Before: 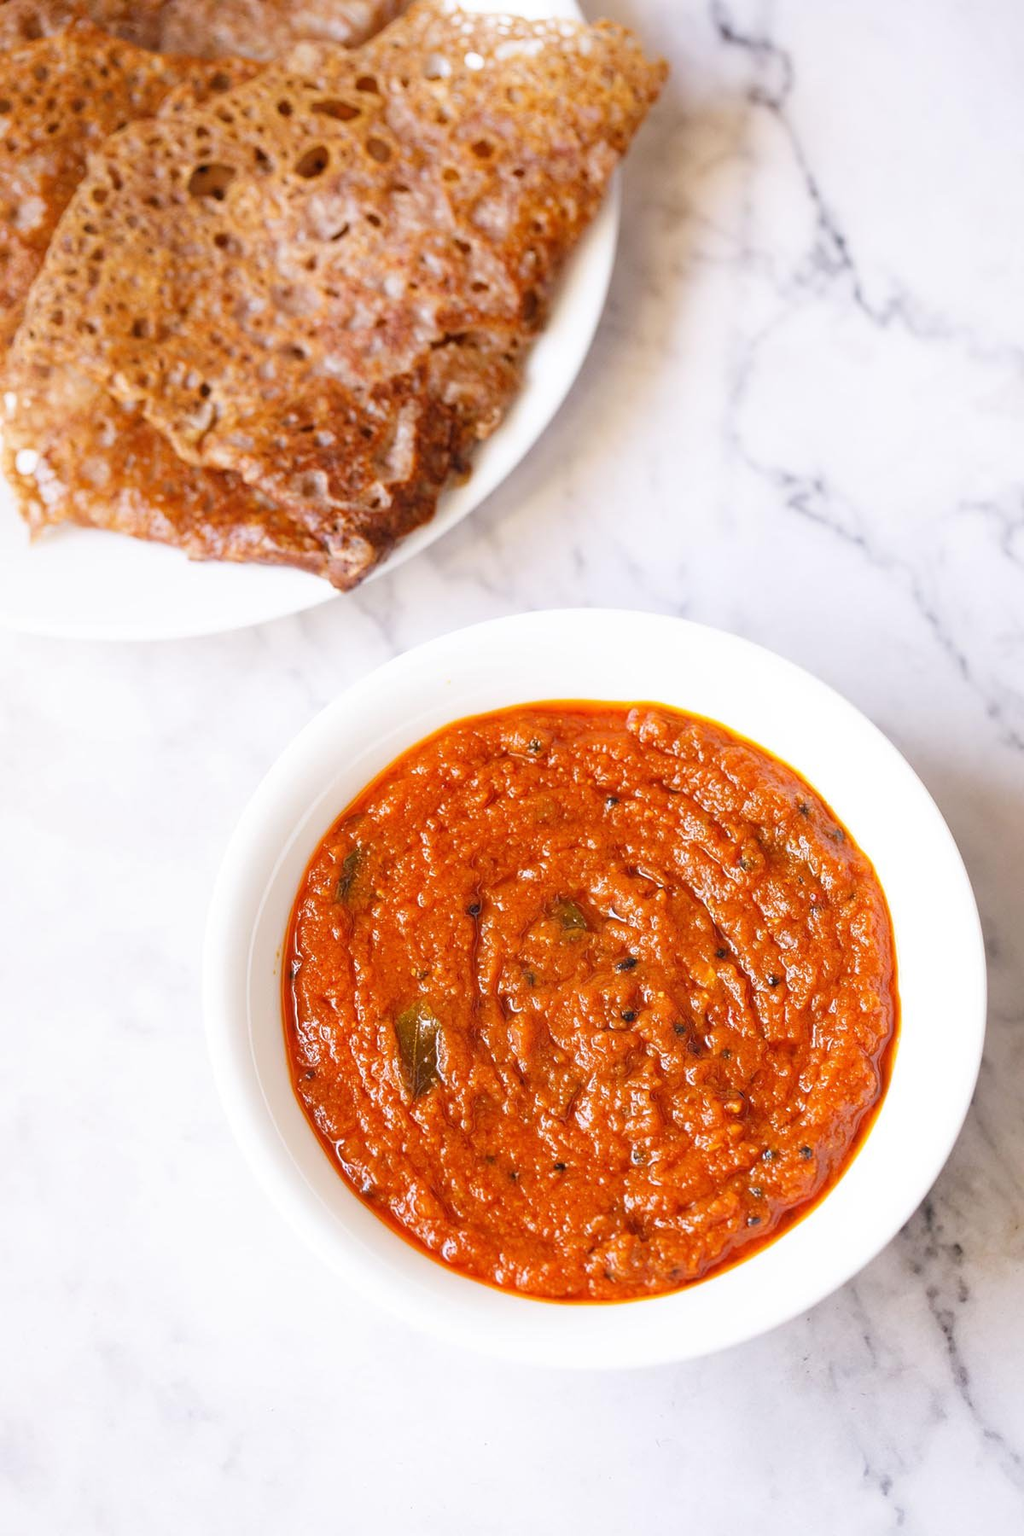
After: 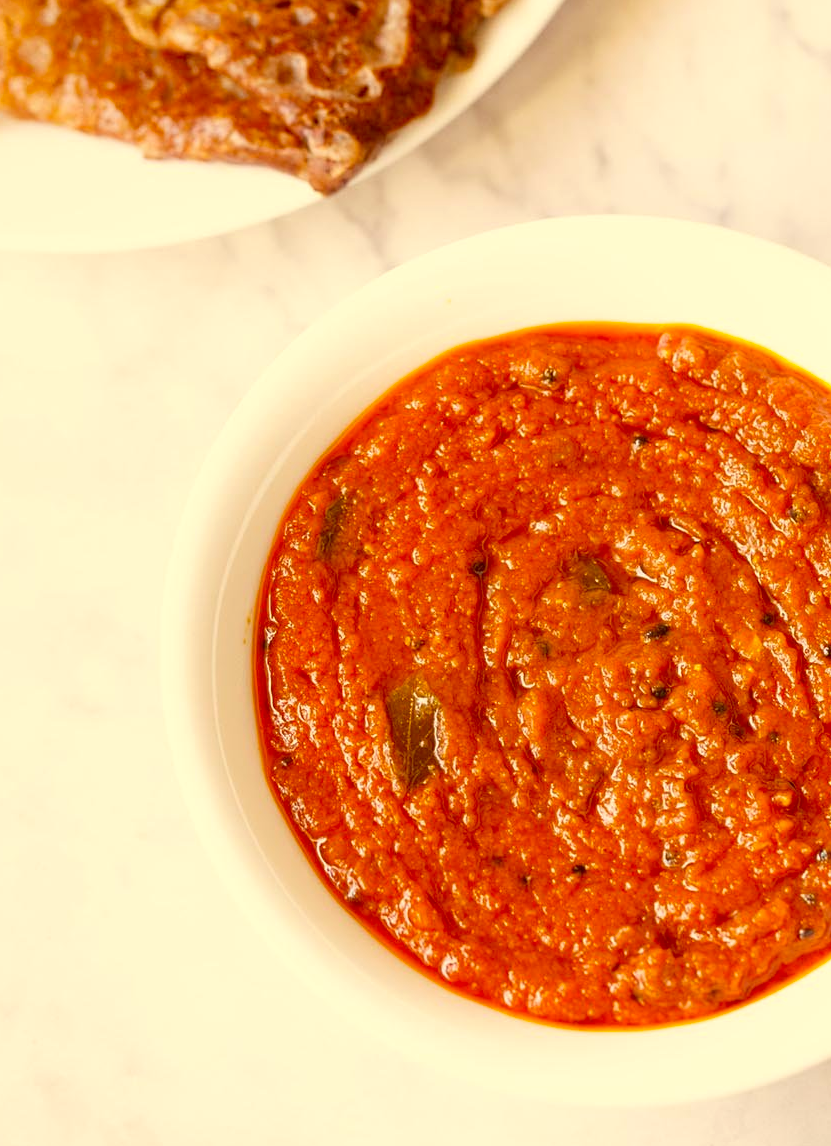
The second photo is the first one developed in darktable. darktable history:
color correction: highlights a* 1.12, highlights b* 24.26, shadows a* 15.58, shadows b* 24.26
crop: left 6.488%, top 27.668%, right 24.183%, bottom 8.656%
